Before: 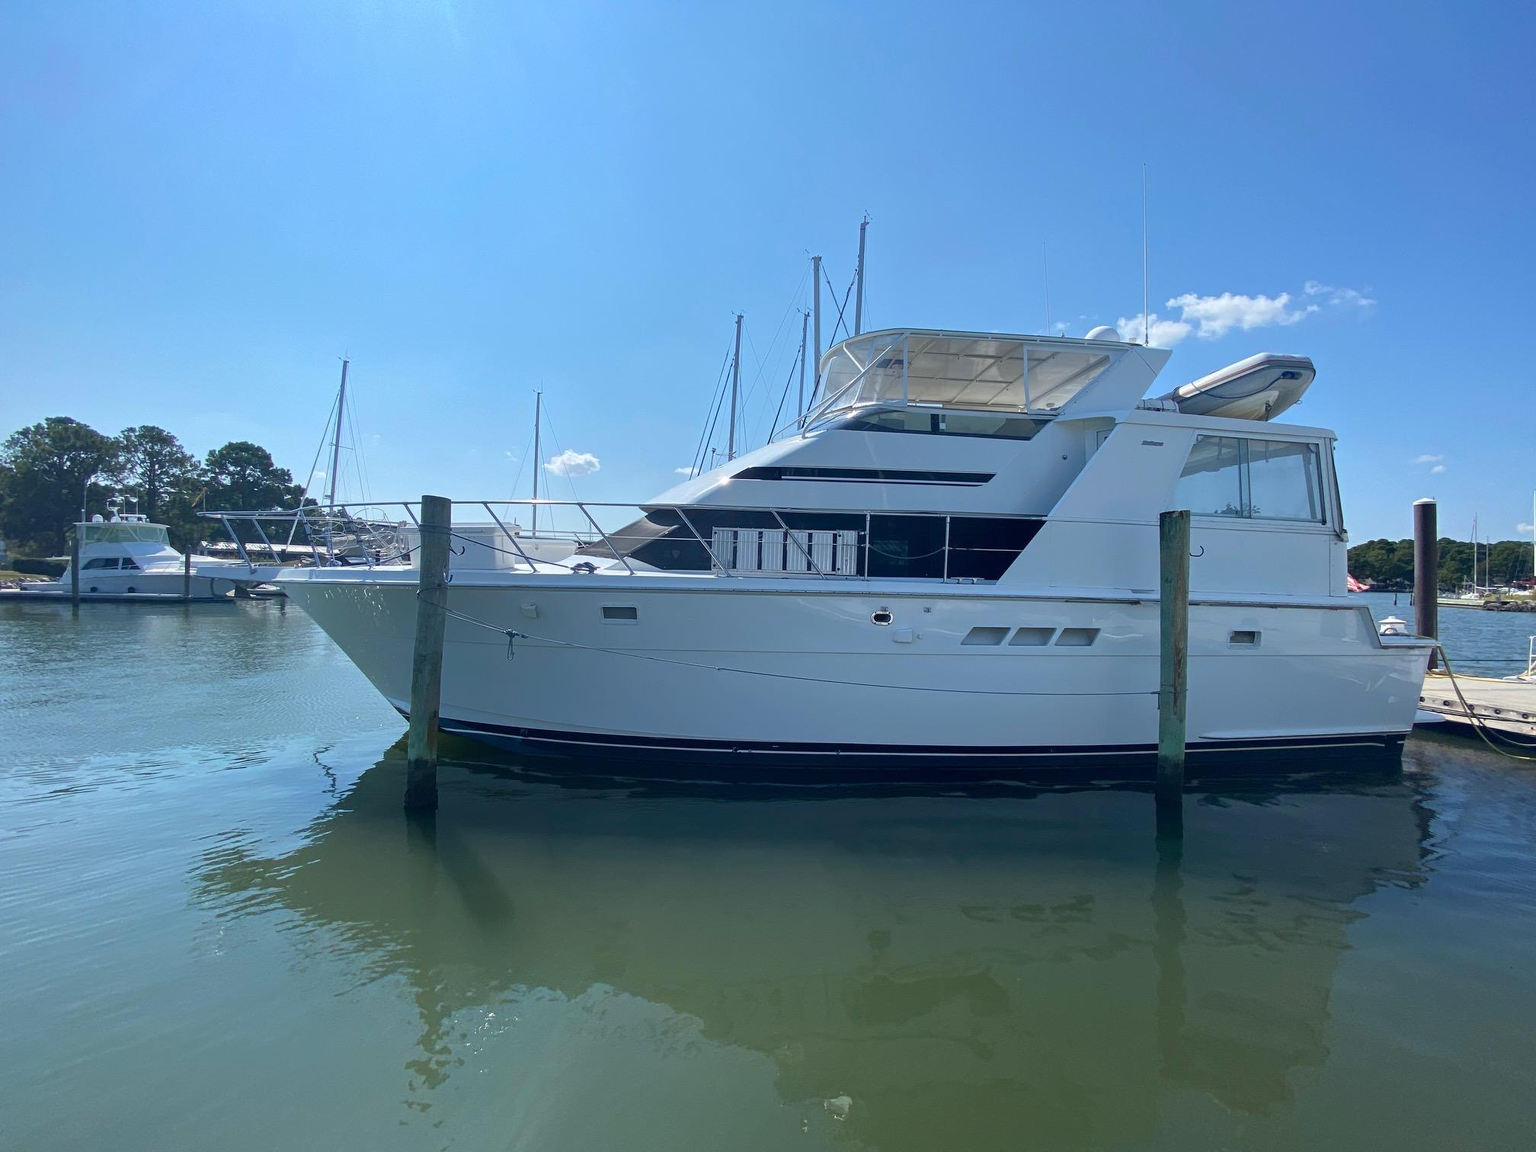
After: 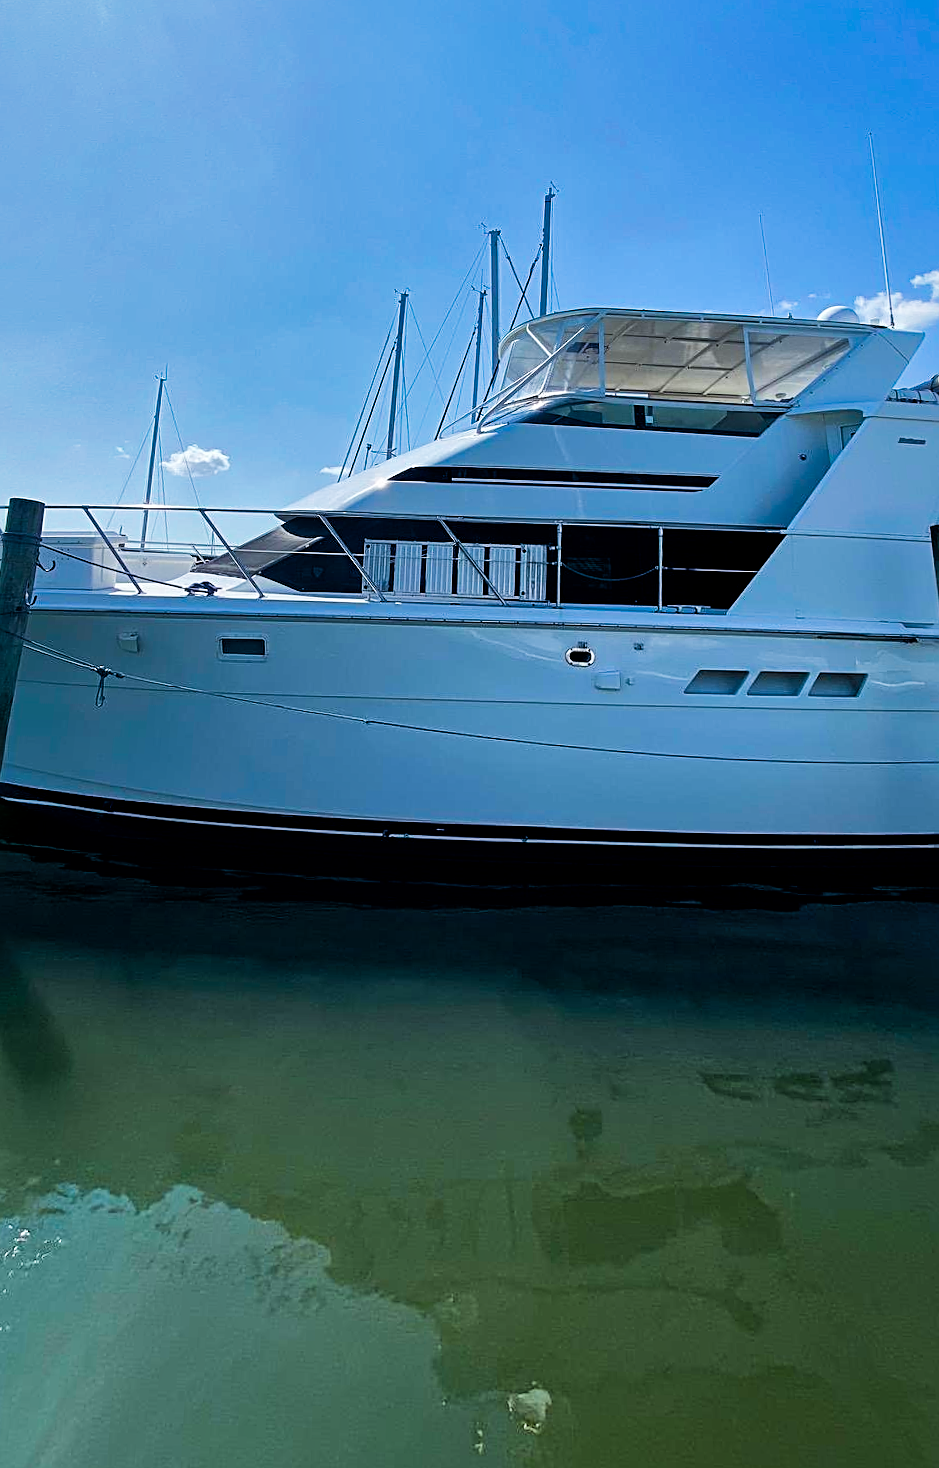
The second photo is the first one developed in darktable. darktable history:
crop: left 21.674%, right 22.086%
filmic rgb: black relative exposure -5 EV, white relative exposure 3.5 EV, hardness 3.19, contrast 1.3, highlights saturation mix -50%
rotate and perspective: rotation 0.72°, lens shift (vertical) -0.352, lens shift (horizontal) -0.051, crop left 0.152, crop right 0.859, crop top 0.019, crop bottom 0.964
color balance rgb: linear chroma grading › global chroma 9%, perceptual saturation grading › global saturation 36%, perceptual saturation grading › shadows 35%, perceptual brilliance grading › global brilliance 15%, perceptual brilliance grading › shadows -35%, global vibrance 15%
local contrast: mode bilateral grid, contrast 20, coarseness 50, detail 120%, midtone range 0.2
shadows and highlights: shadows 40, highlights -60
sharpen: on, module defaults
